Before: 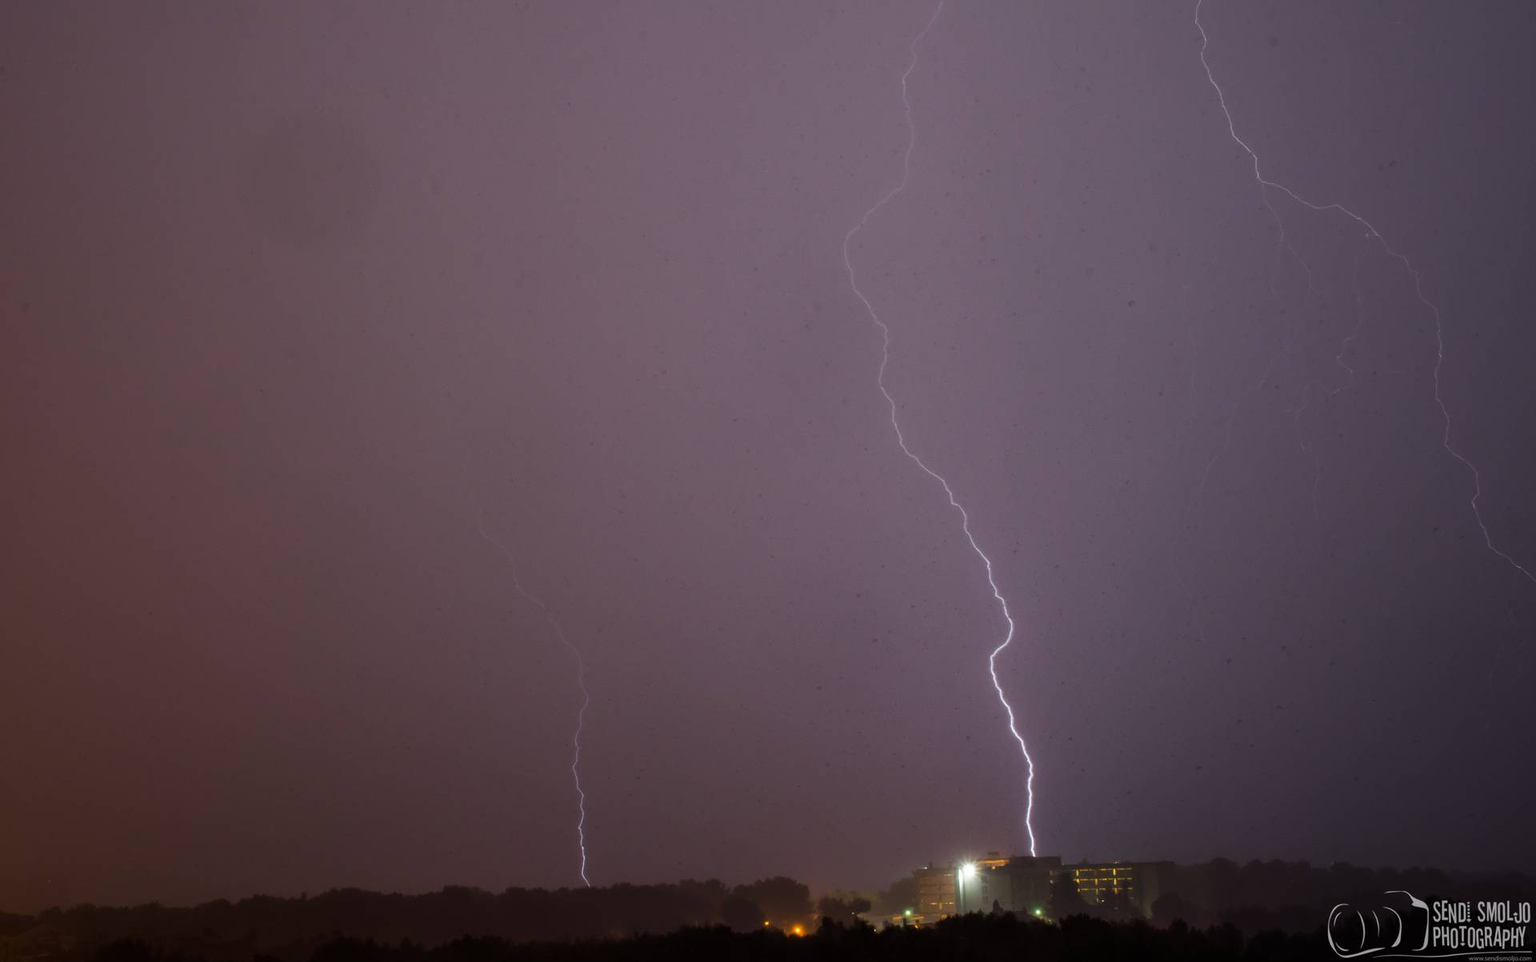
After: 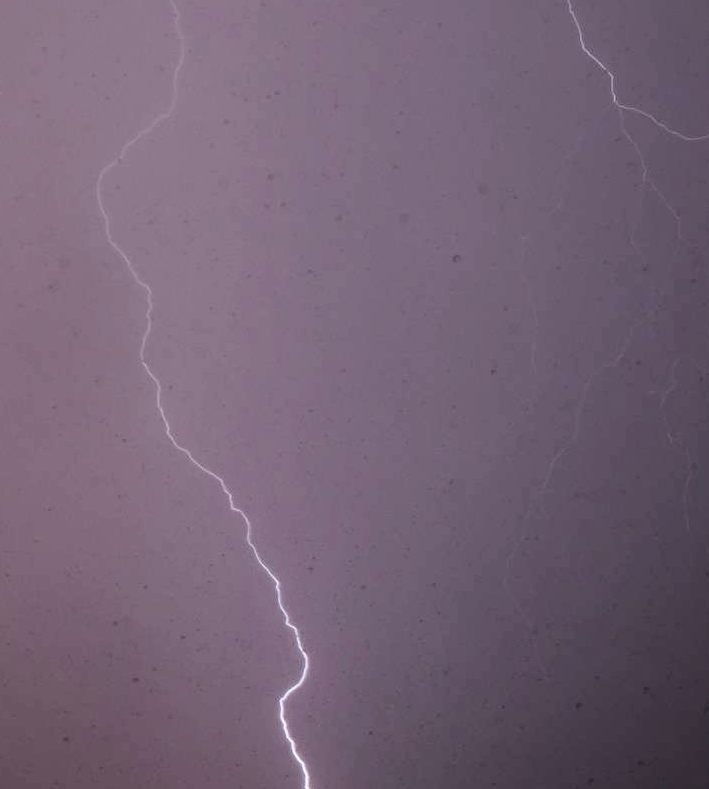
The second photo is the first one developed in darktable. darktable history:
tone curve: curves: ch0 [(0, 0.016) (0.11, 0.039) (0.259, 0.235) (0.383, 0.437) (0.499, 0.597) (0.733, 0.867) (0.843, 0.948) (1, 1)], color space Lab, linked channels, preserve colors none
crop and rotate: left 49.936%, top 10.094%, right 13.136%, bottom 24.256%
